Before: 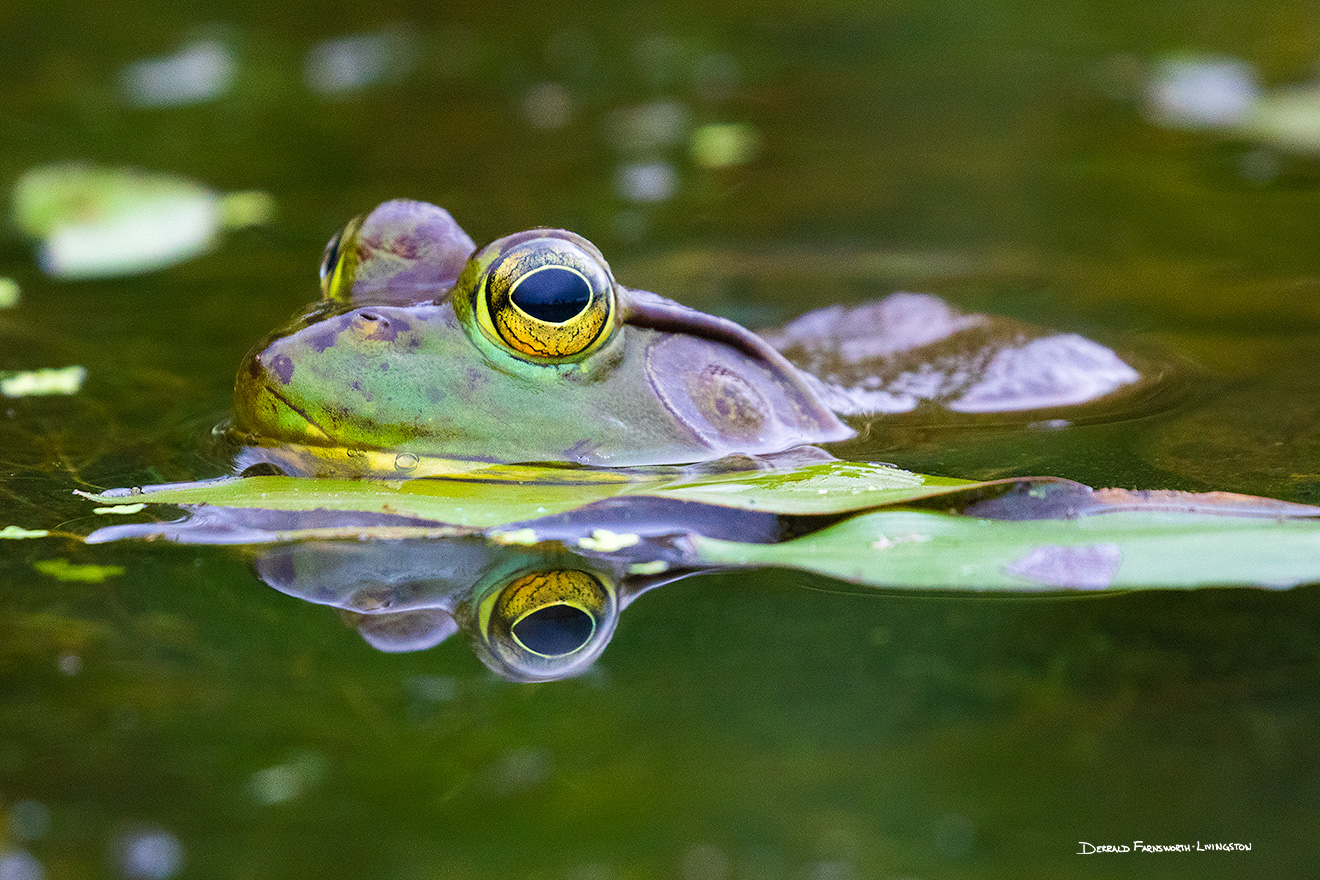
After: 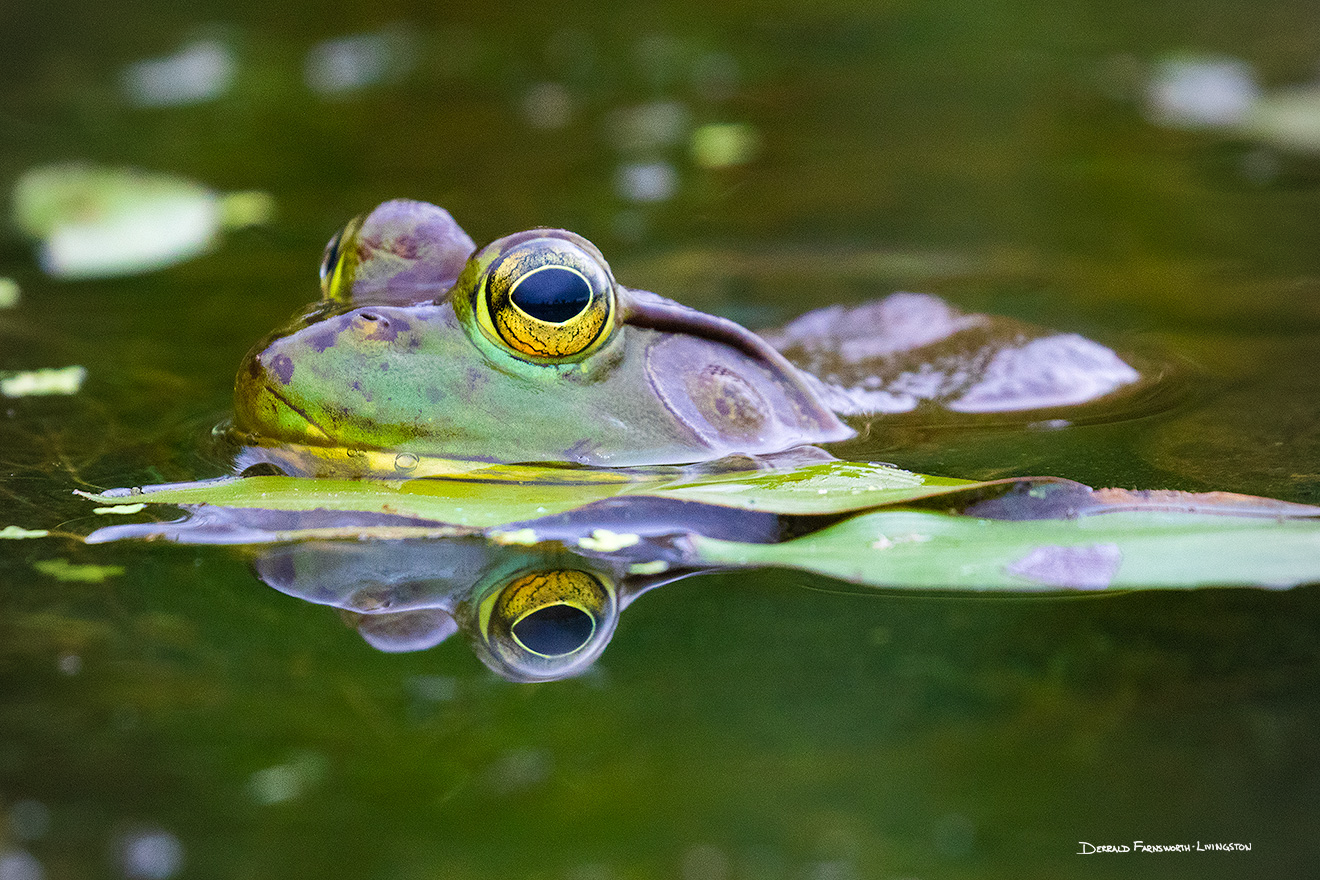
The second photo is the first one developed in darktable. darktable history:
vignetting: brightness -0.271
